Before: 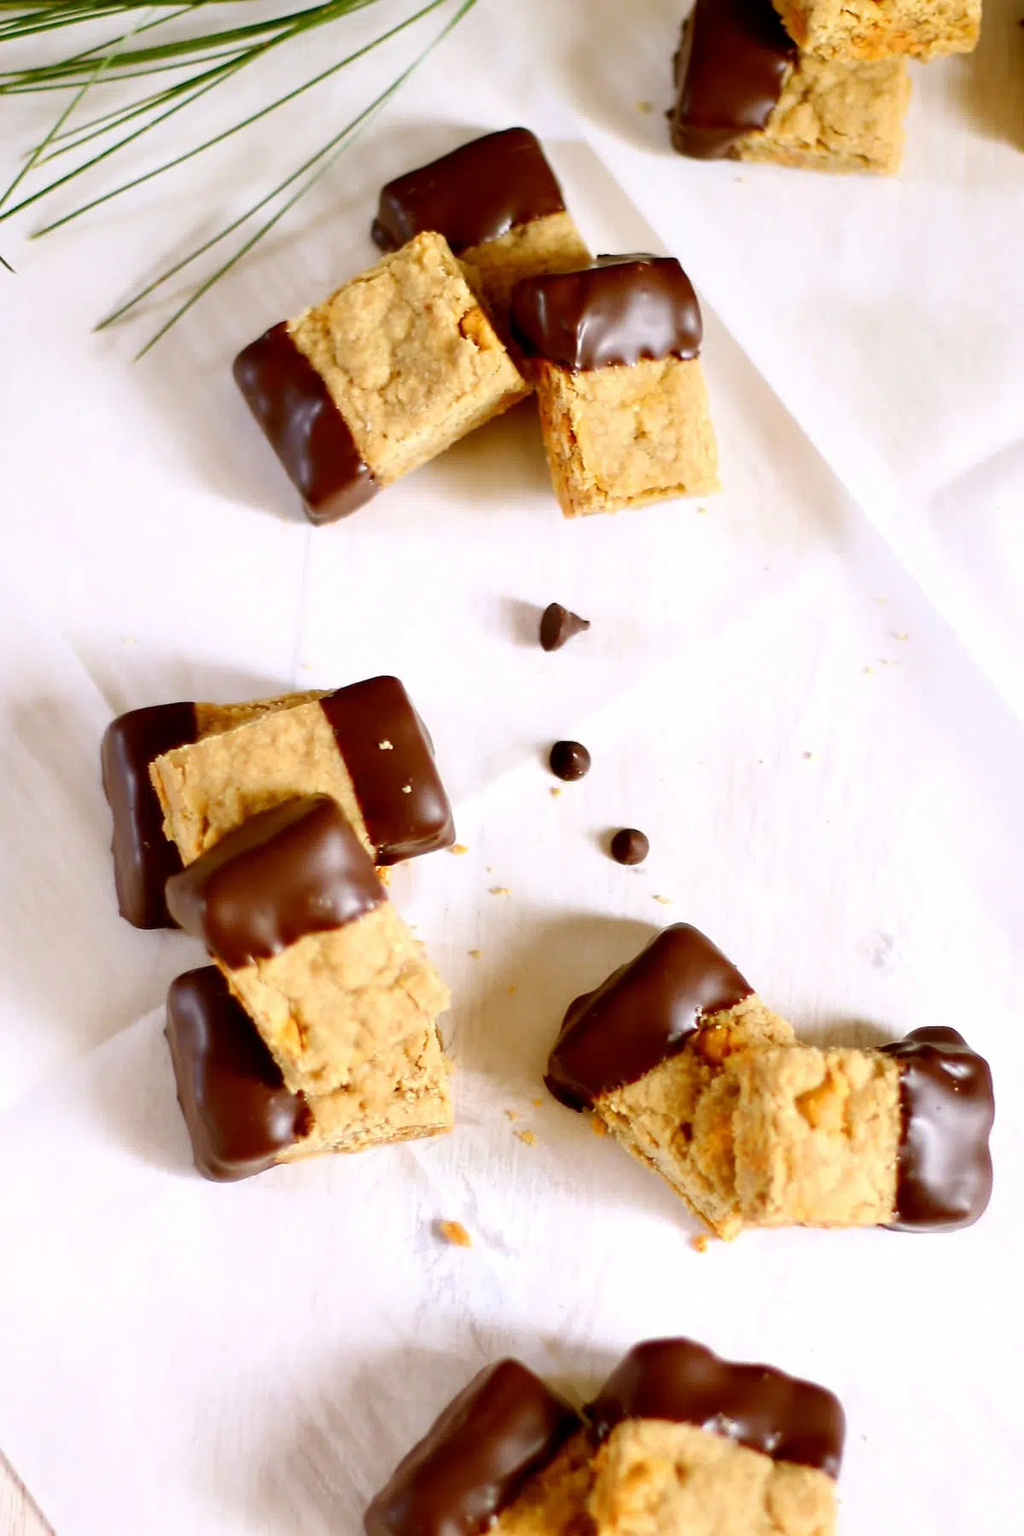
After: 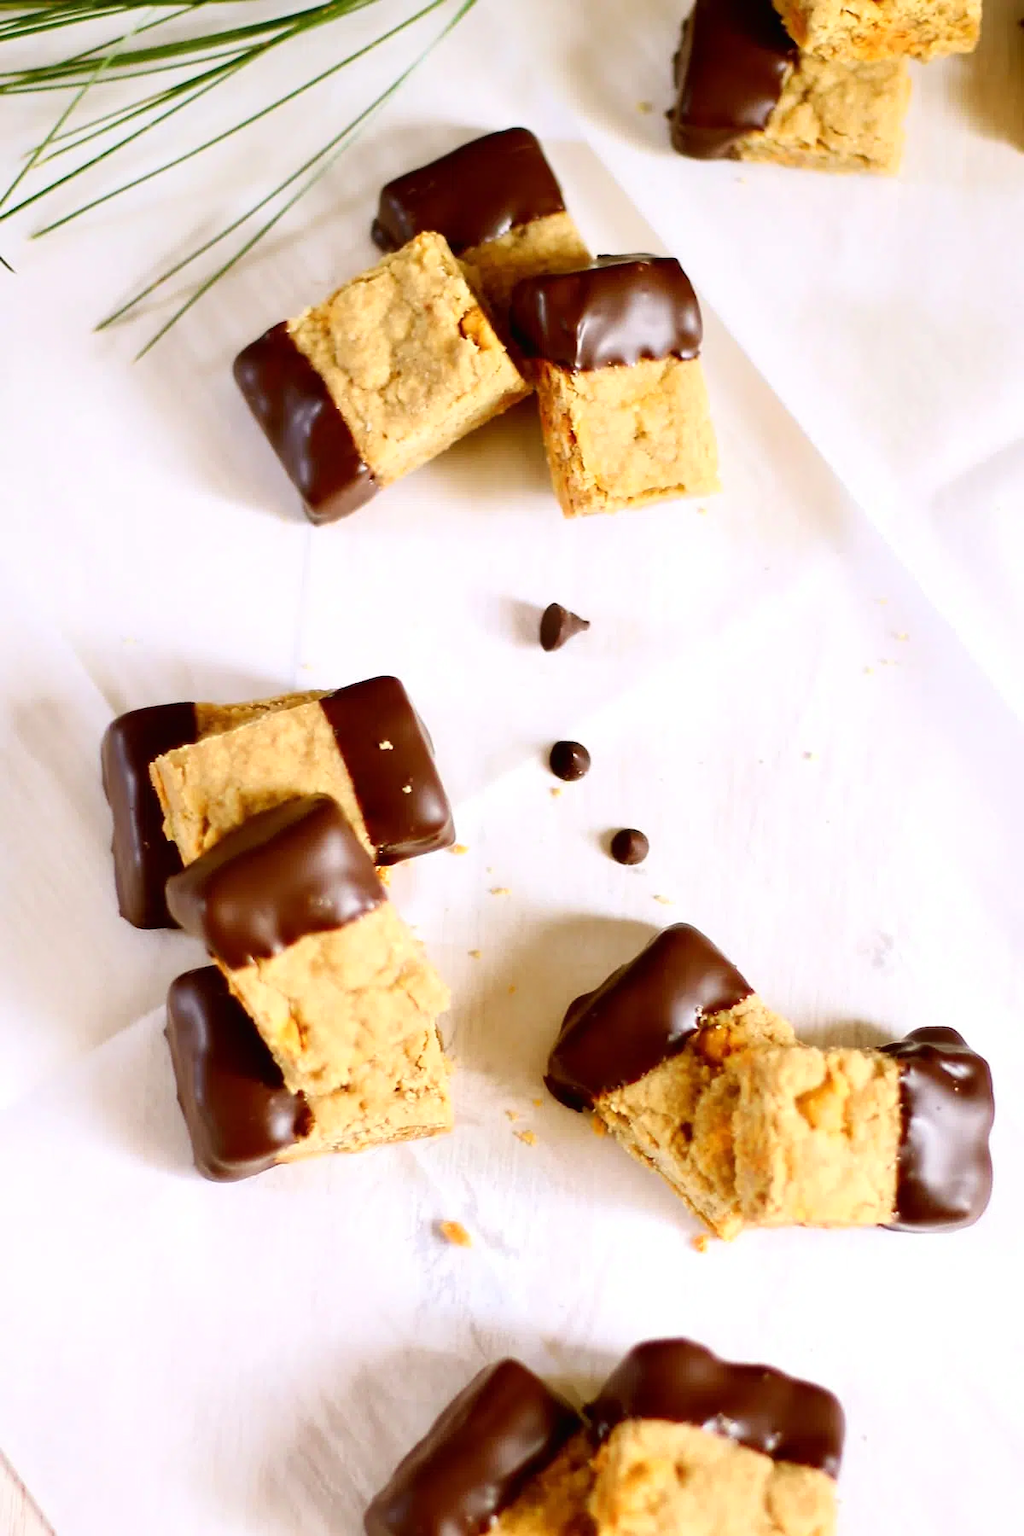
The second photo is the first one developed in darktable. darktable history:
tone curve: curves: ch0 [(0, 0.009) (0.037, 0.035) (0.131, 0.126) (0.275, 0.28) (0.476, 0.514) (0.617, 0.667) (0.704, 0.759) (0.813, 0.863) (0.911, 0.931) (0.997, 1)]; ch1 [(0, 0) (0.318, 0.271) (0.444, 0.438) (0.493, 0.496) (0.508, 0.5) (0.534, 0.535) (0.57, 0.582) (0.65, 0.664) (0.746, 0.764) (1, 1)]; ch2 [(0, 0) (0.246, 0.24) (0.36, 0.381) (0.415, 0.434) (0.476, 0.492) (0.502, 0.499) (0.522, 0.518) (0.533, 0.534) (0.586, 0.598) (0.634, 0.643) (0.706, 0.717) (0.853, 0.83) (1, 0.951)]
contrast equalizer: octaves 7, y [[0.515 ×6], [0.507 ×6], [0.425 ×6], [0 ×6], [0 ×6]], mix -0.181
